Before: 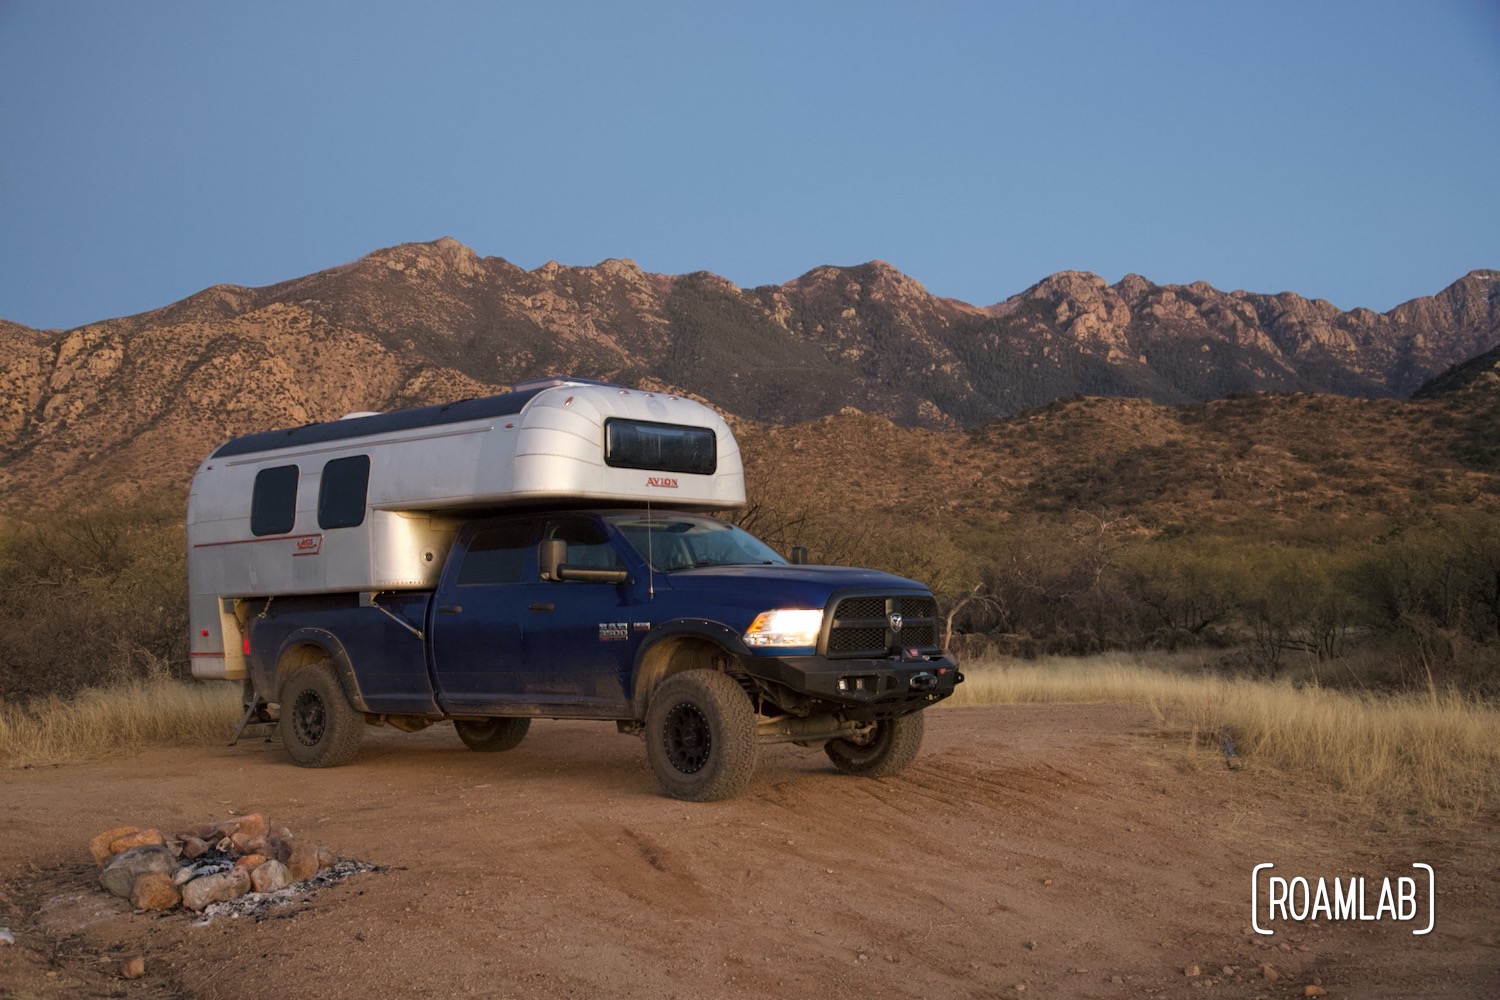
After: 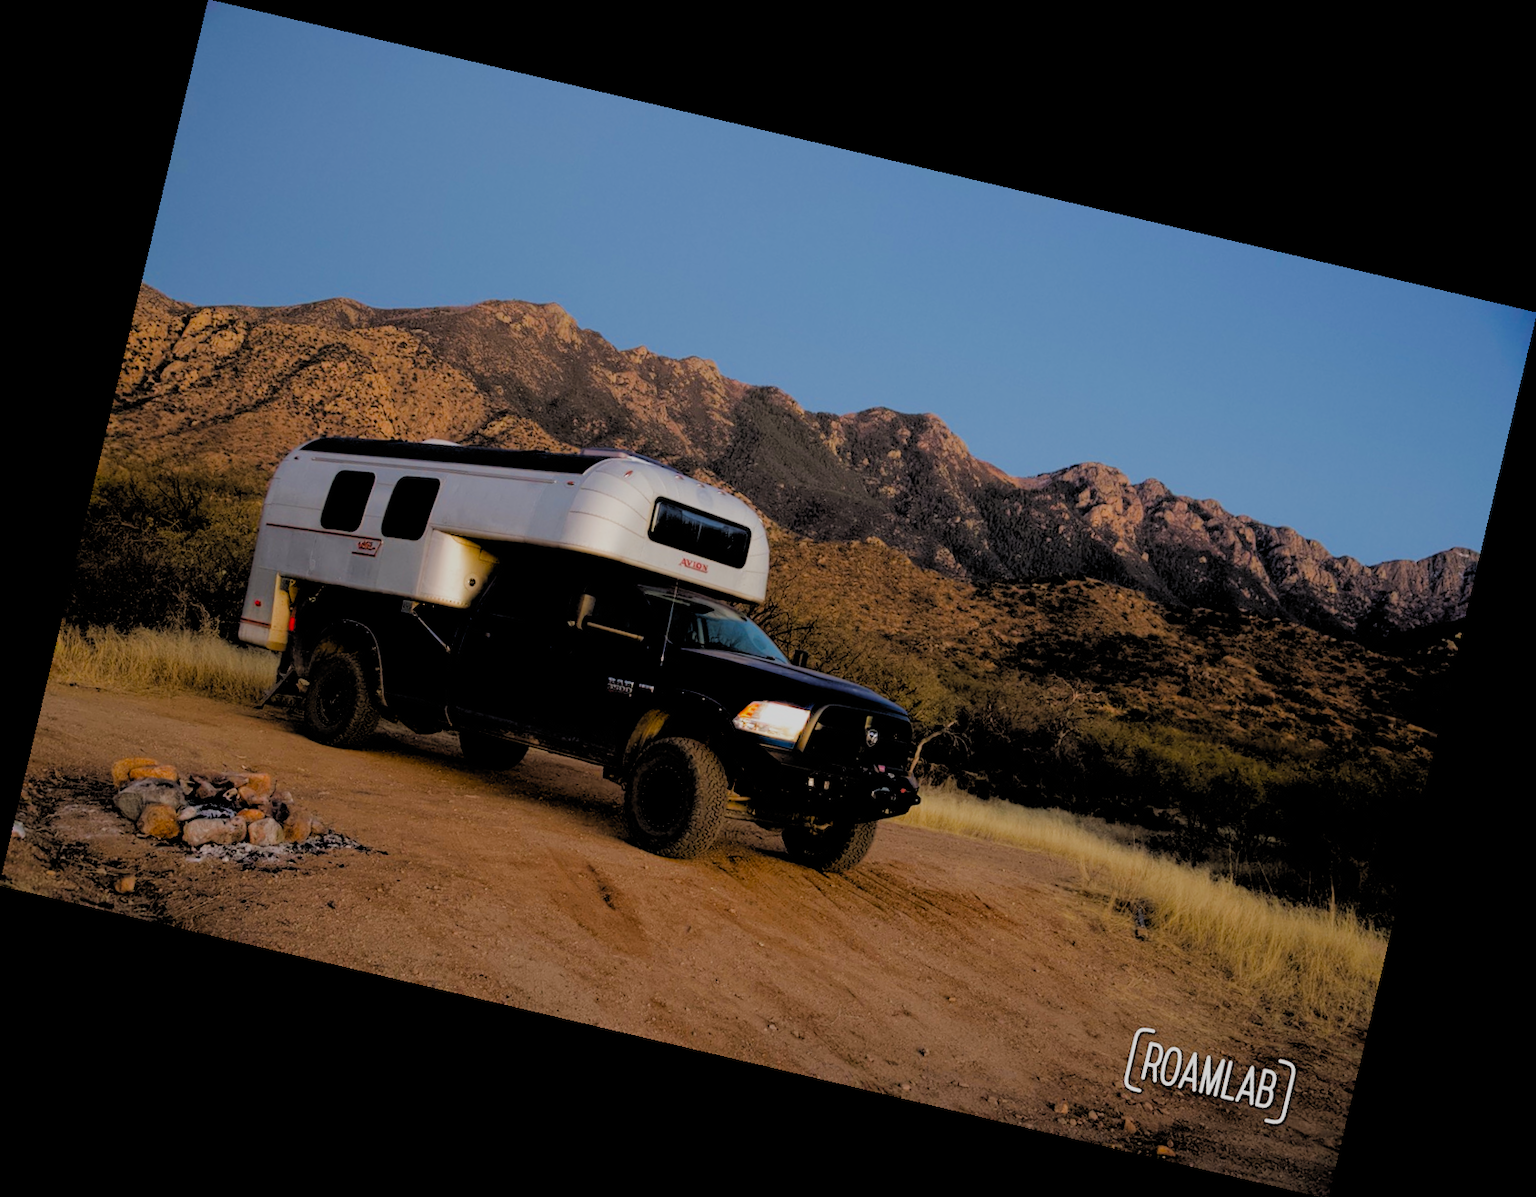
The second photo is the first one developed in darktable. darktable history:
filmic rgb: black relative exposure -4.4 EV, white relative exposure 5 EV, threshold 3 EV, hardness 2.23, latitude 40.06%, contrast 1.15, highlights saturation mix 10%, shadows ↔ highlights balance 1.04%, preserve chrominance RGB euclidean norm (legacy), color science v4 (2020), enable highlight reconstruction true
rgb levels: levels [[0.029, 0.461, 0.922], [0, 0.5, 1], [0, 0.5, 1]]
rotate and perspective: rotation 13.27°, automatic cropping off
